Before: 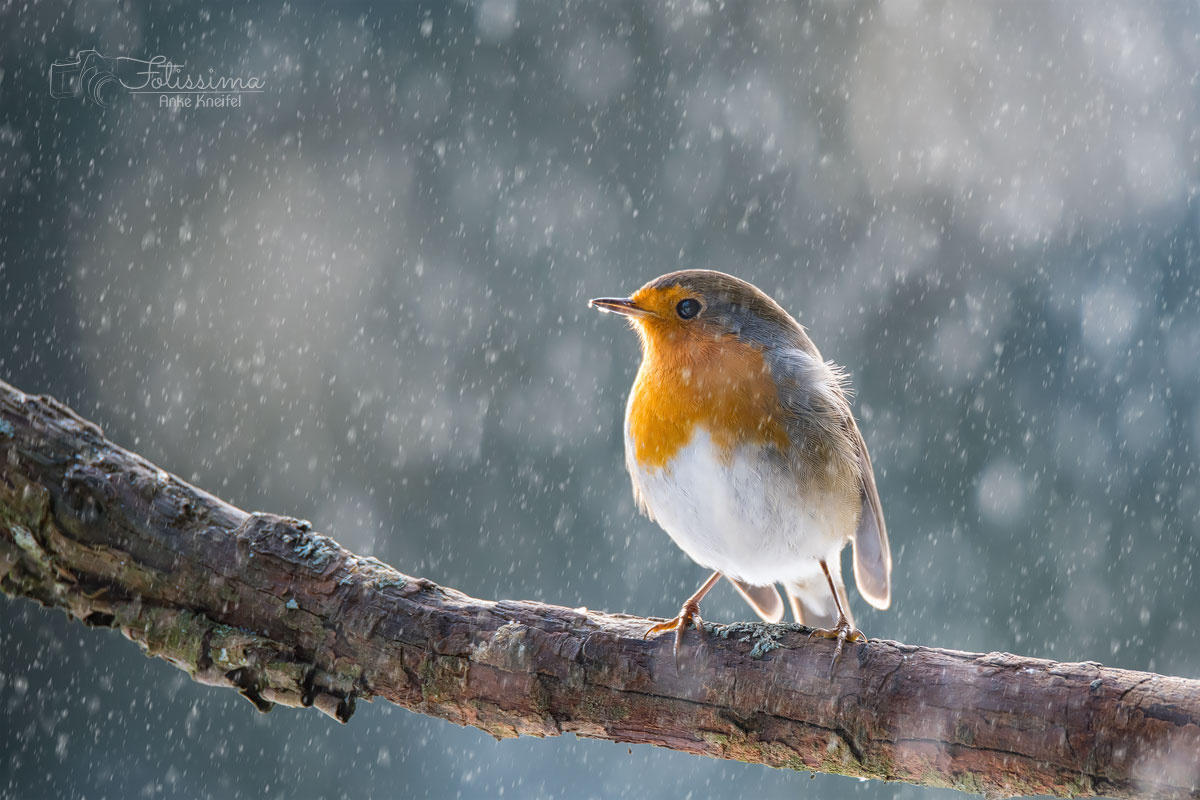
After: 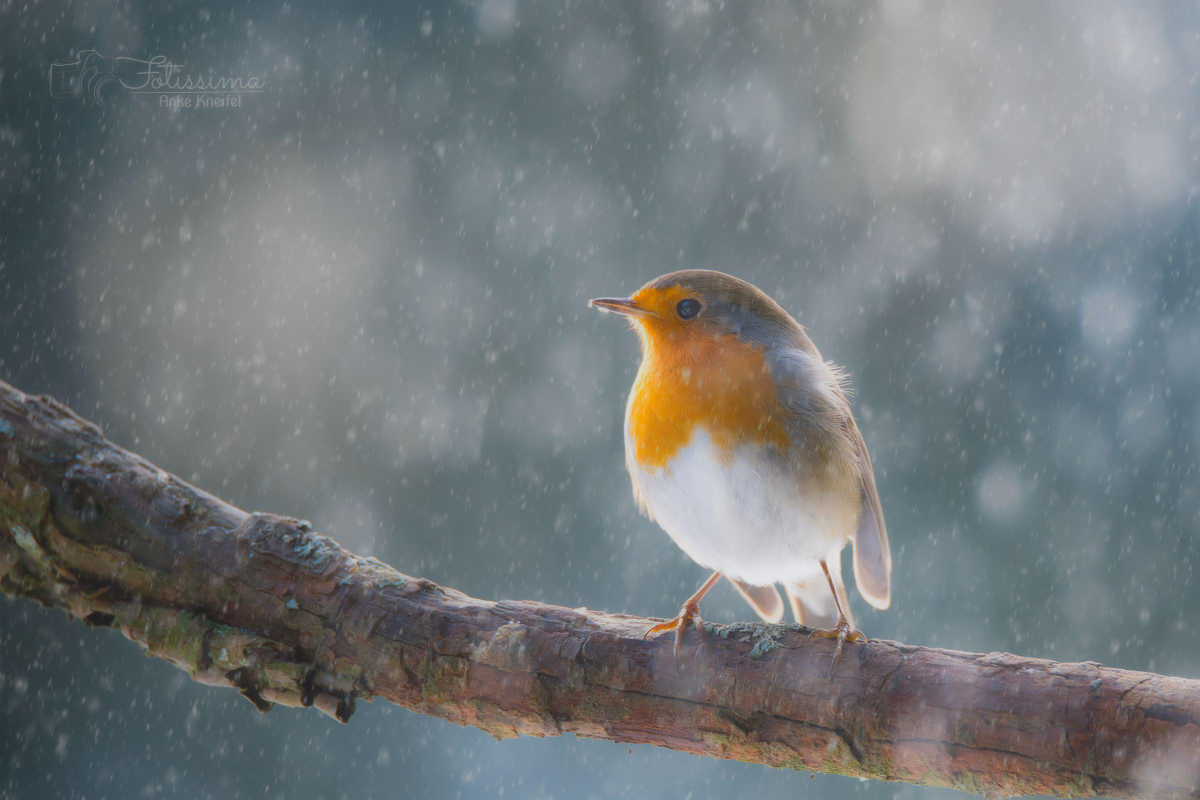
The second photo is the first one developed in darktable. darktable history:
contrast equalizer: octaves 7, y [[0.5, 0.542, 0.583, 0.625, 0.667, 0.708], [0.5 ×6], [0.5 ×6], [0, 0.033, 0.067, 0.1, 0.133, 0.167], [0, 0.05, 0.1, 0.15, 0.2, 0.25]], mix -0.98
